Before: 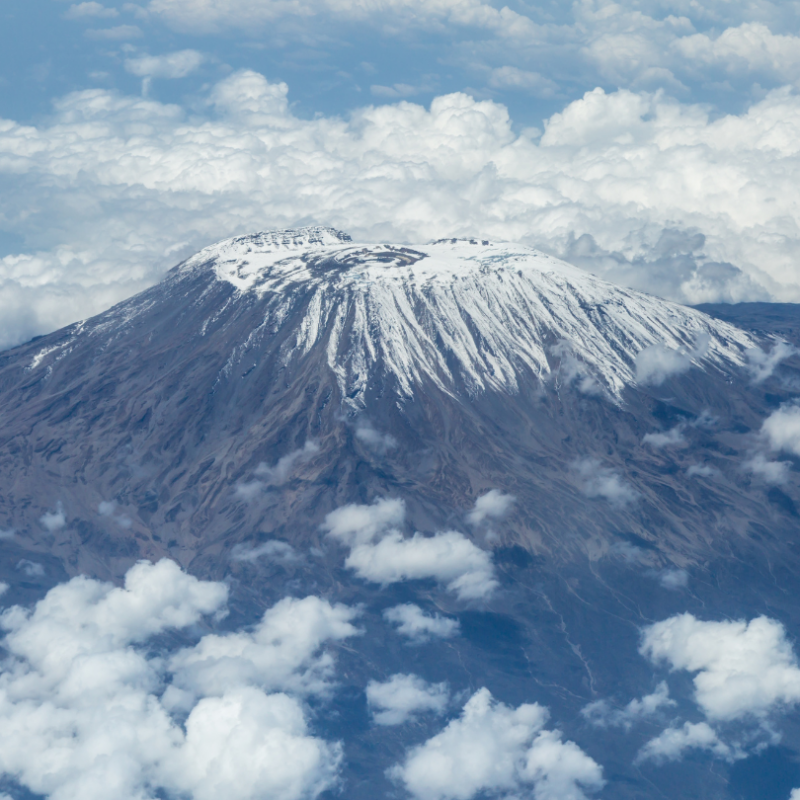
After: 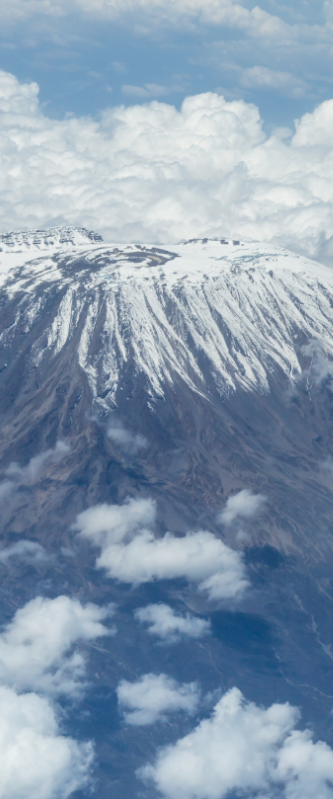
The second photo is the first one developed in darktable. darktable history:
exposure: black level correction 0.007, compensate highlight preservation false
crop: left 31.229%, right 27.105%
color balance: input saturation 99%
haze removal: strength -0.1, adaptive false
